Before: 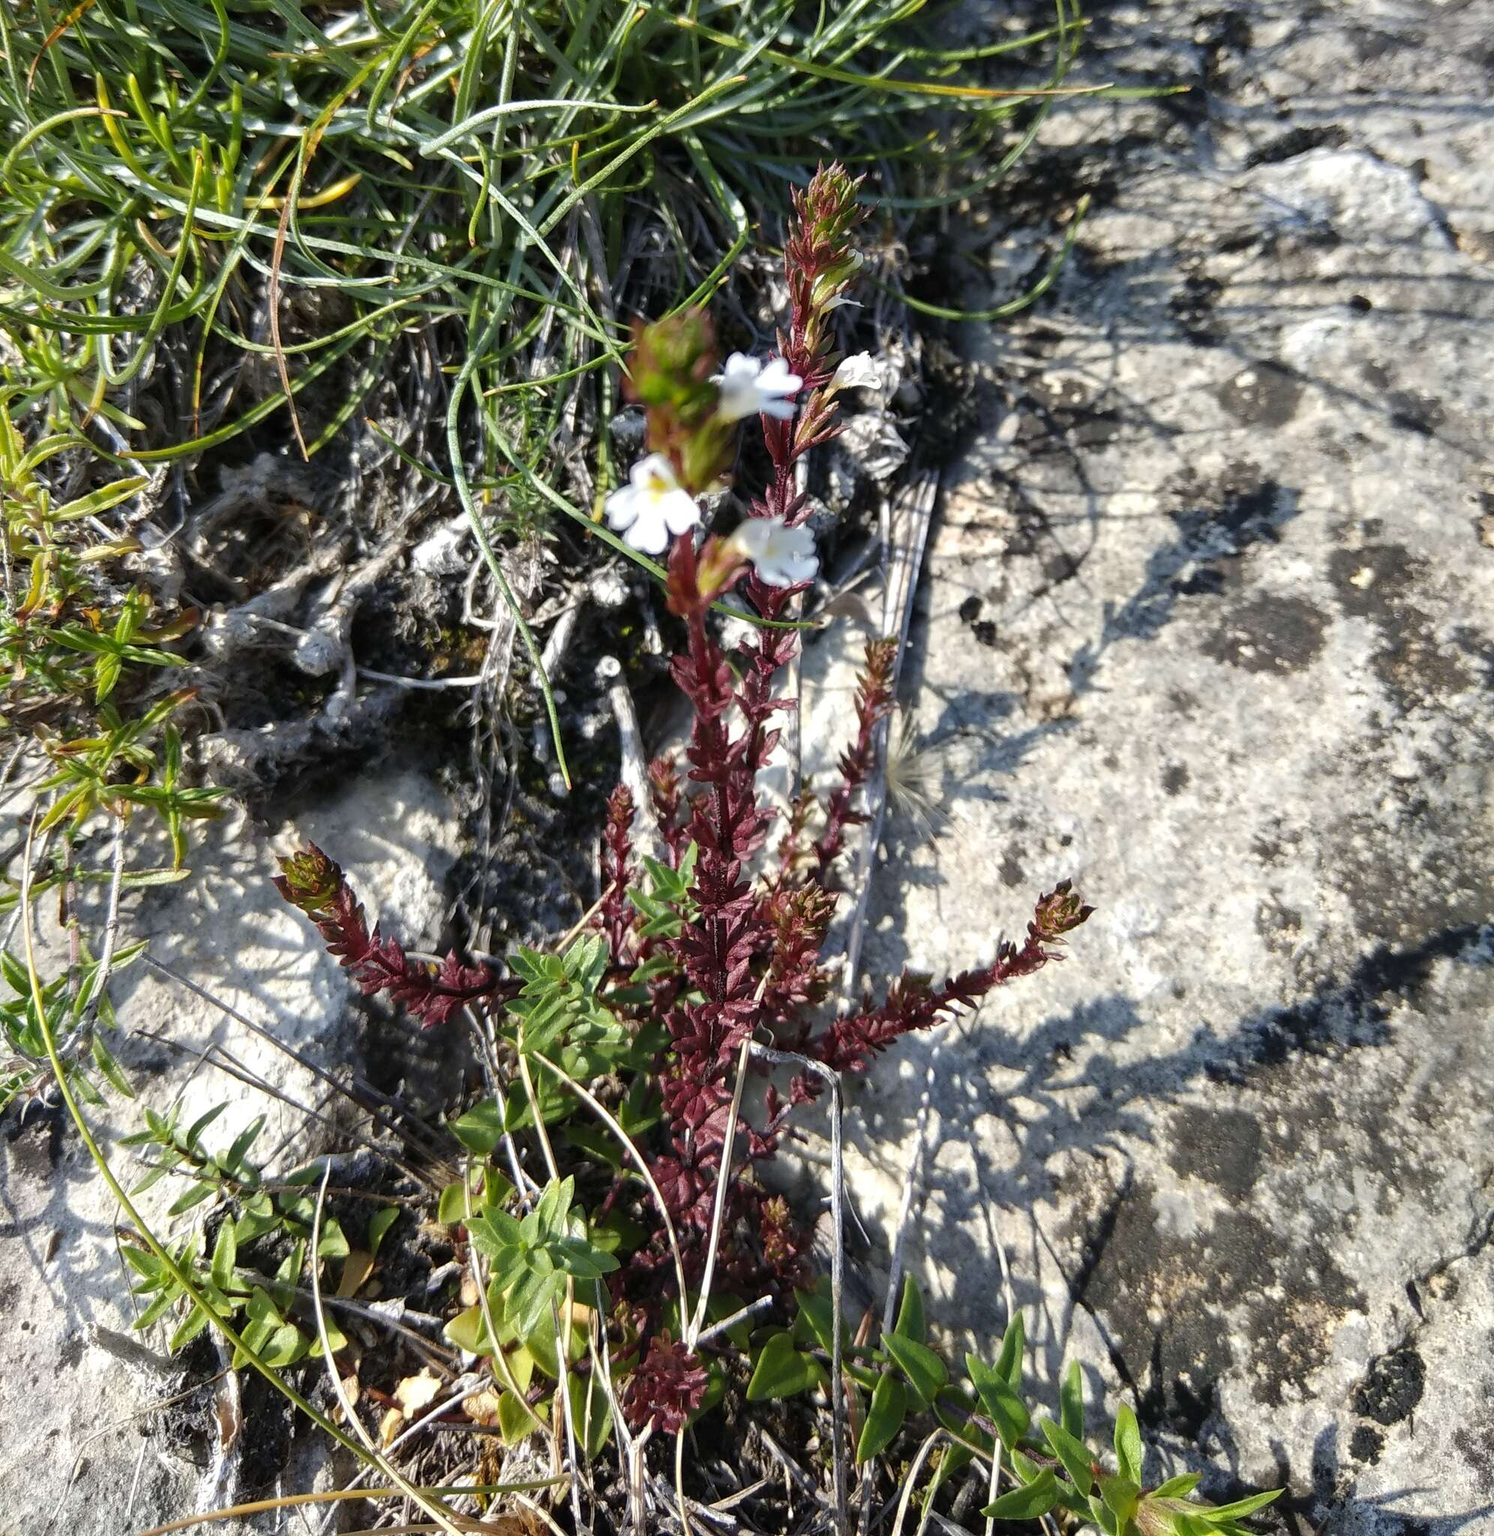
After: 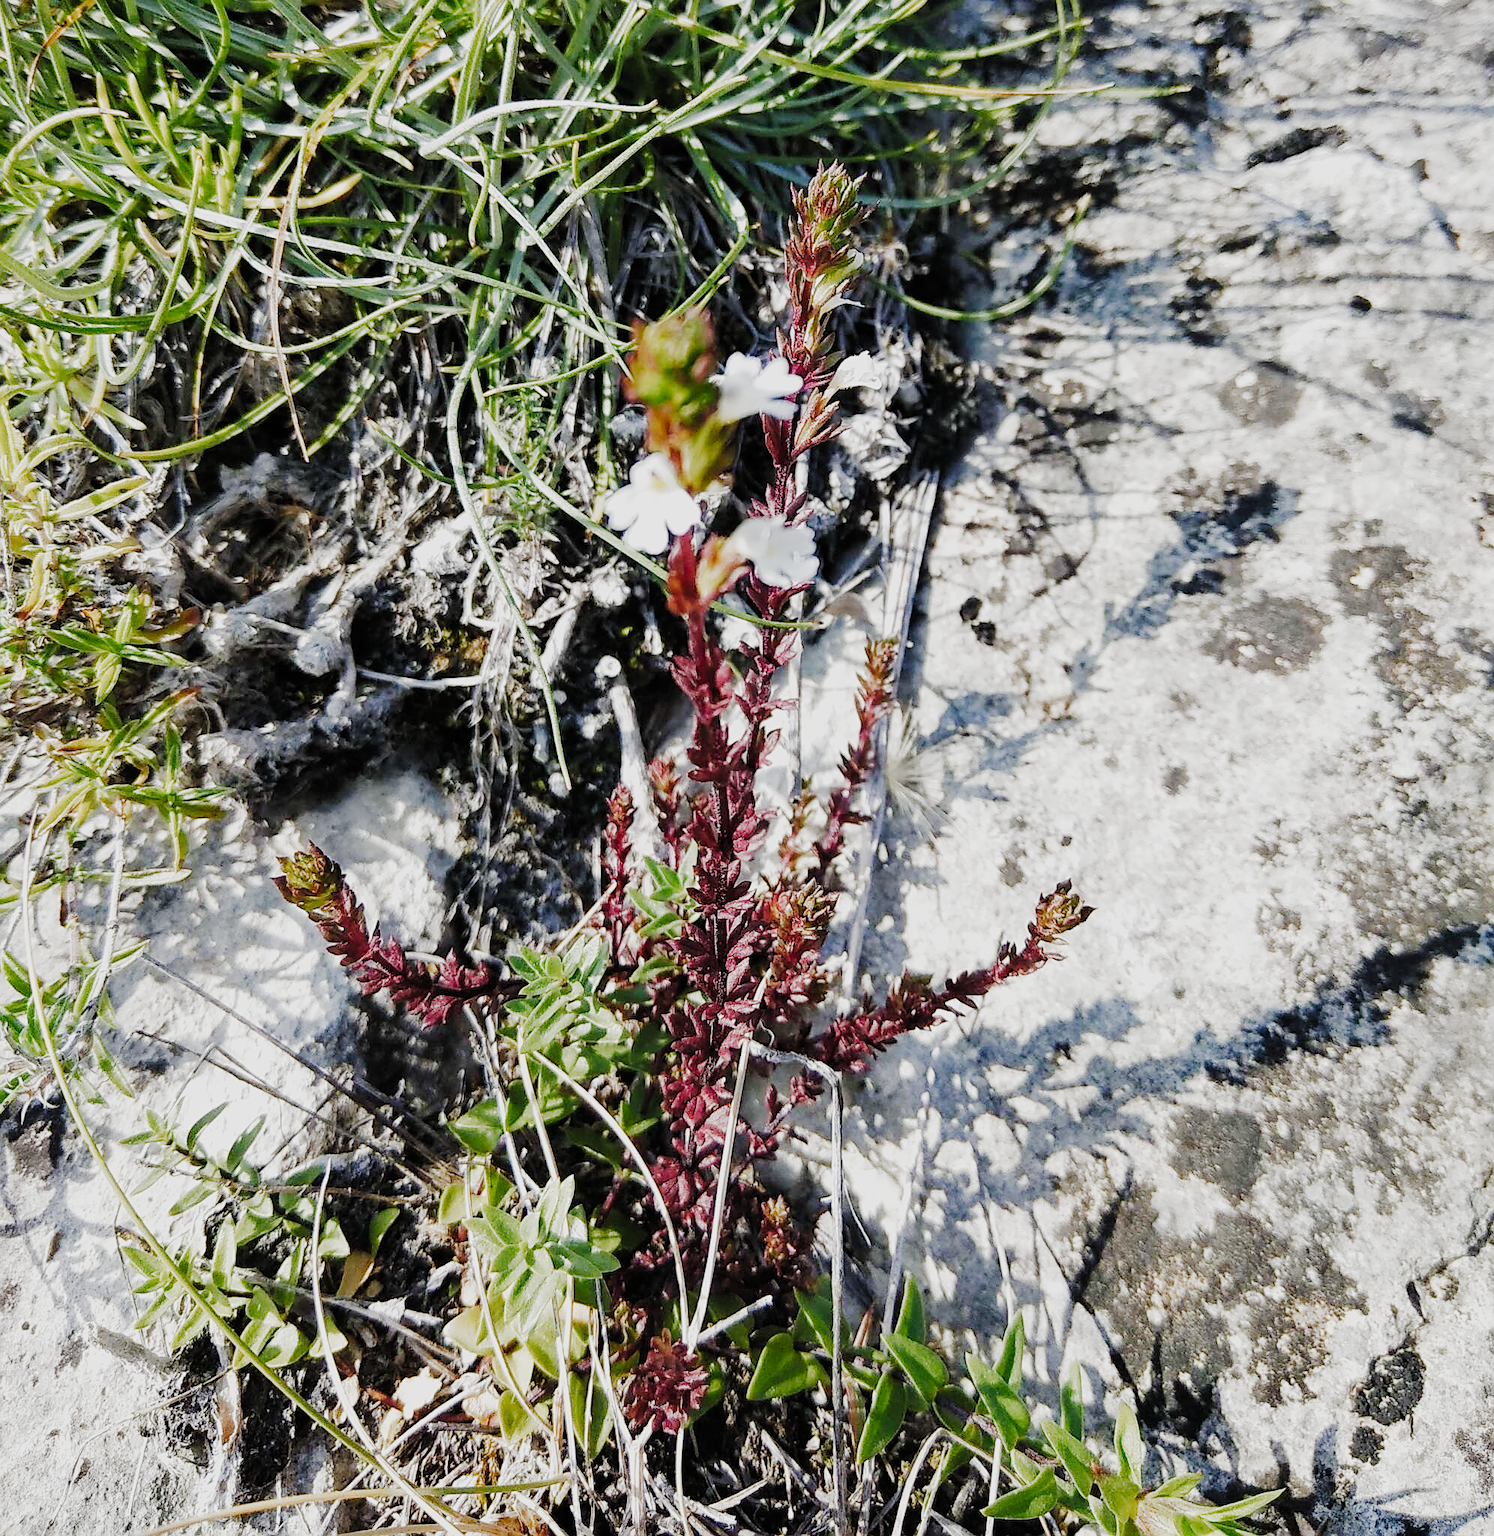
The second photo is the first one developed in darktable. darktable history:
filmic: grey point source 13.58, black point source -4.59, white point source 5.12, grey point target 18, white point target 100, output power 2.2, latitude stops 2, contrast 1.65, saturation 100, global saturation 100, balance 7.44
sharpen: on, module defaults
exposure: black level correction -0.005, exposure 0.622 EV, compensate highlight preservation false
